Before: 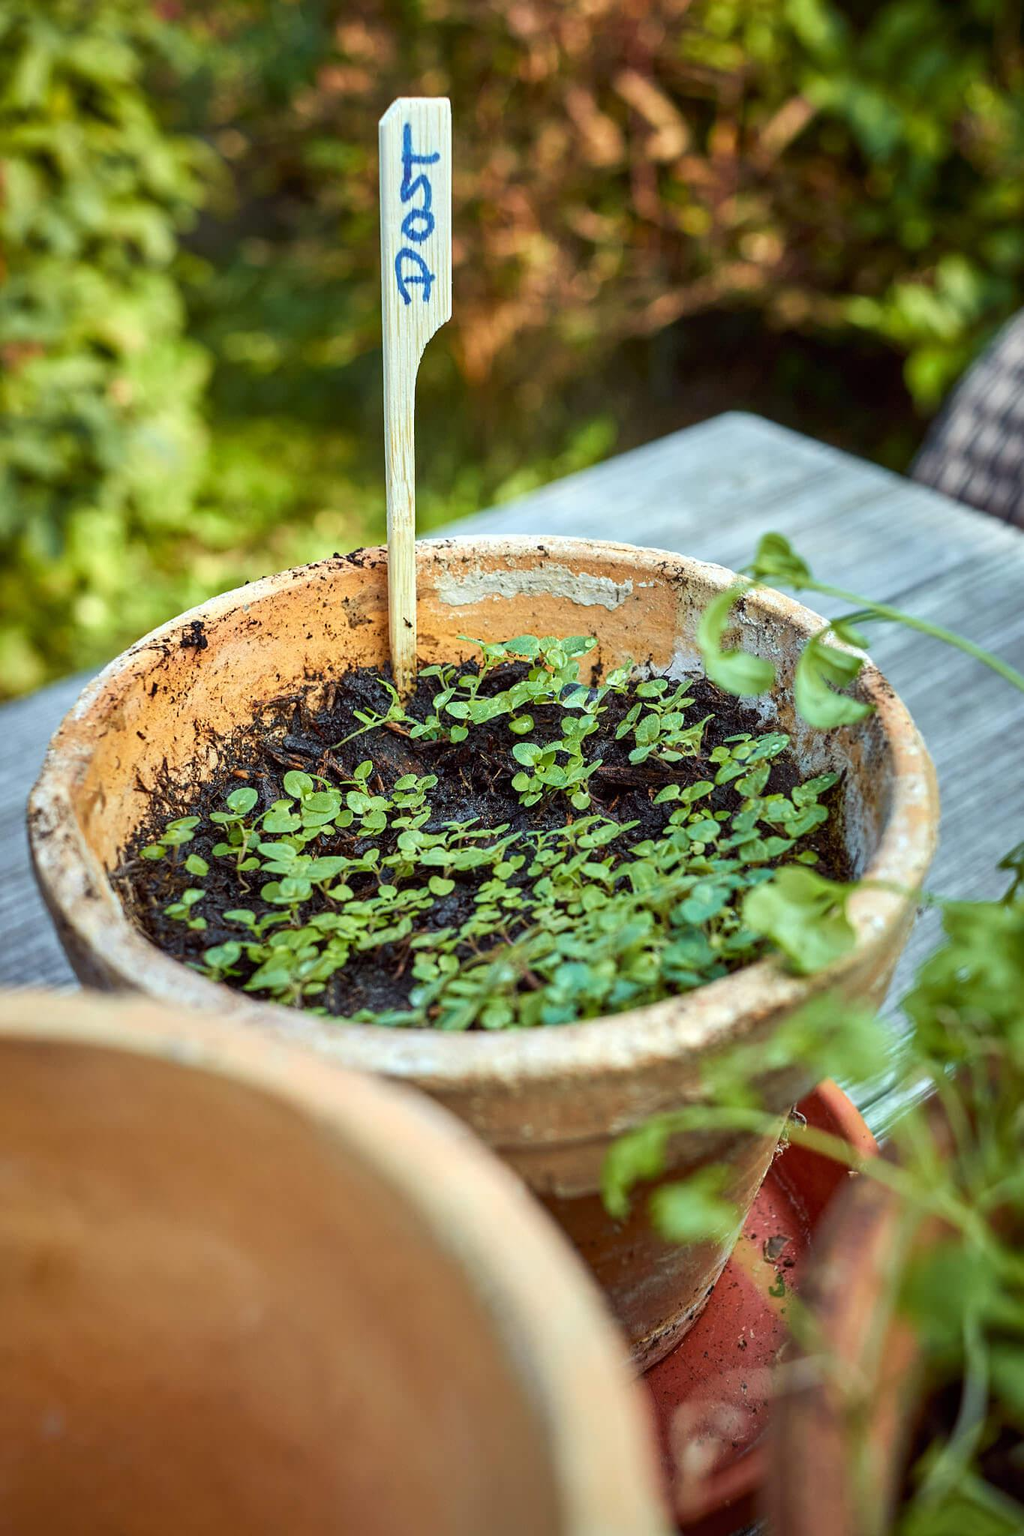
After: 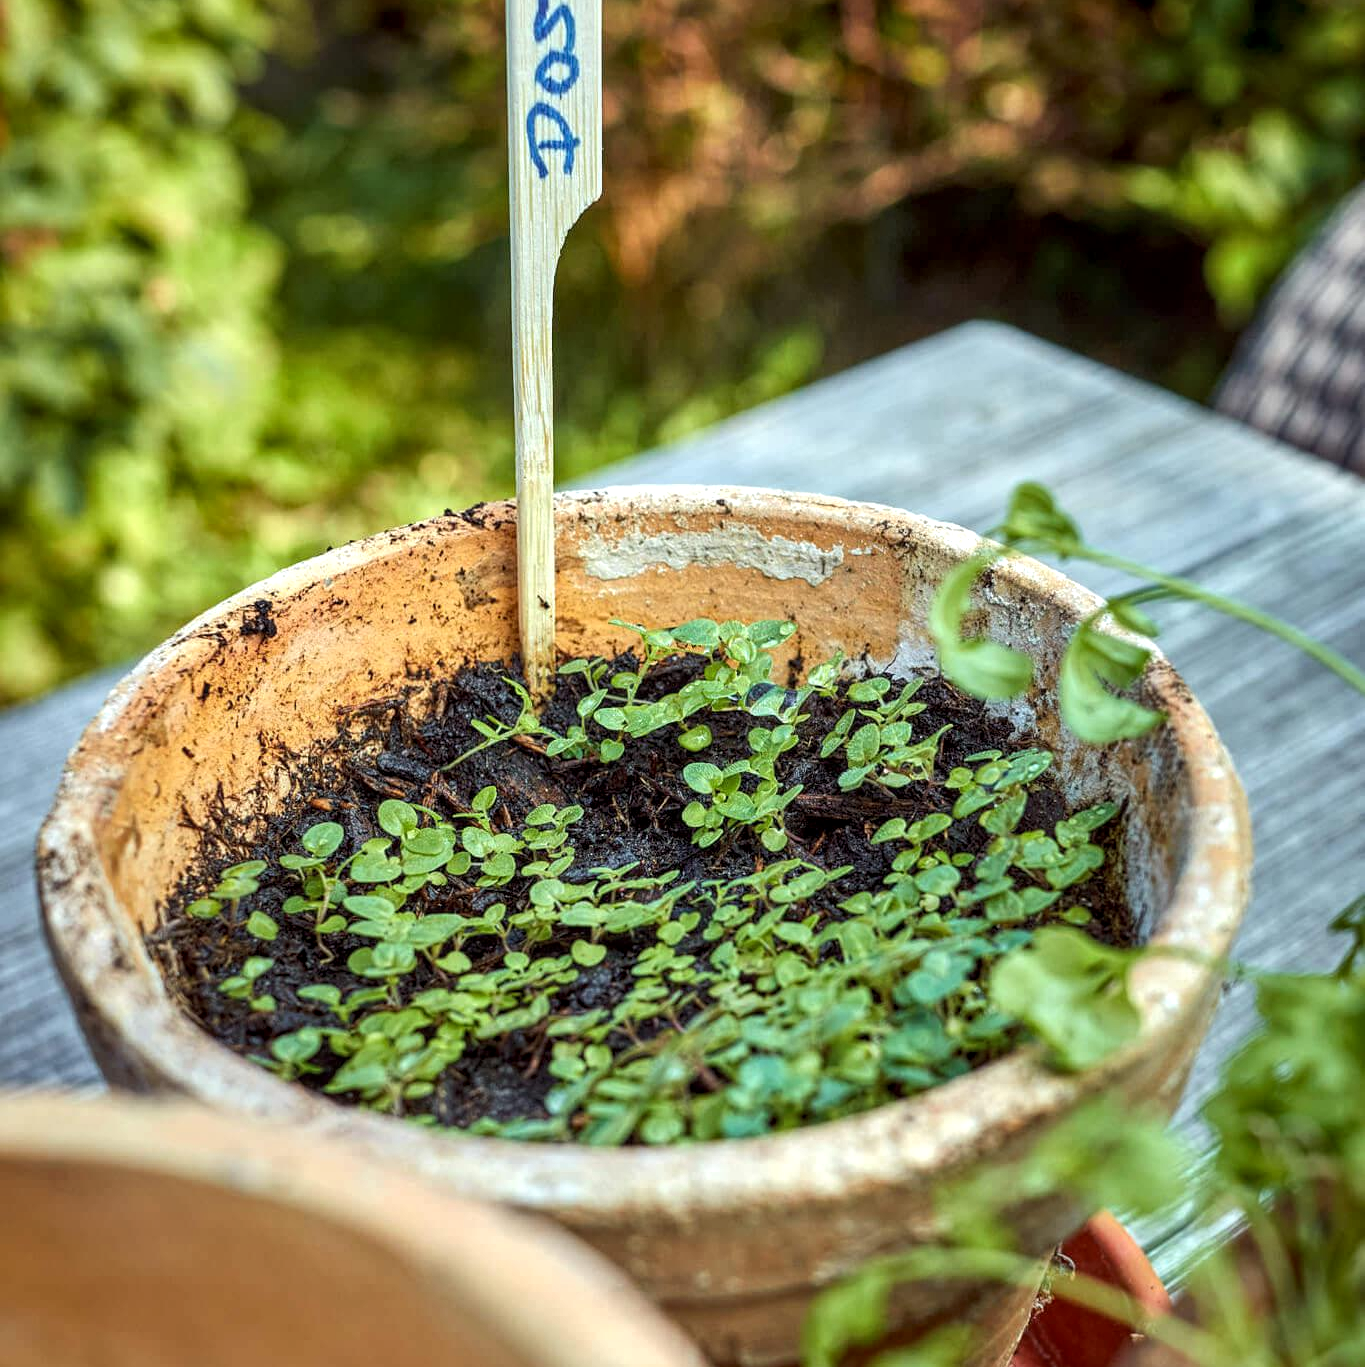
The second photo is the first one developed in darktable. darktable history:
crop: top 11.159%, bottom 22.067%
local contrast: highlights 94%, shadows 88%, detail 160%, midtone range 0.2
